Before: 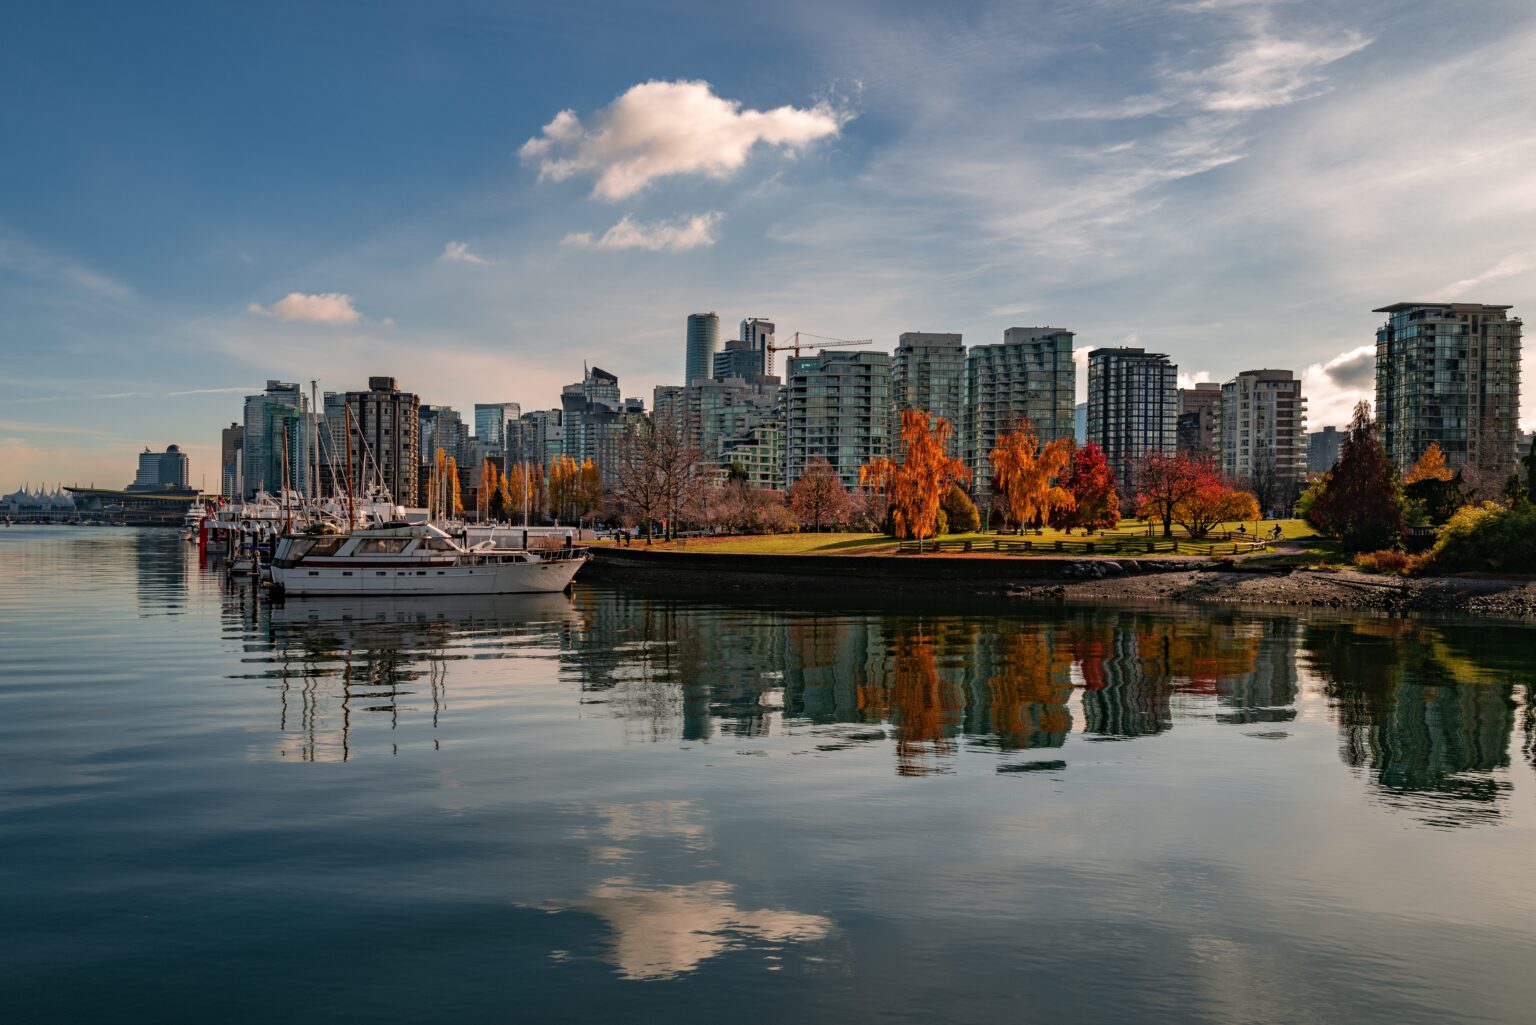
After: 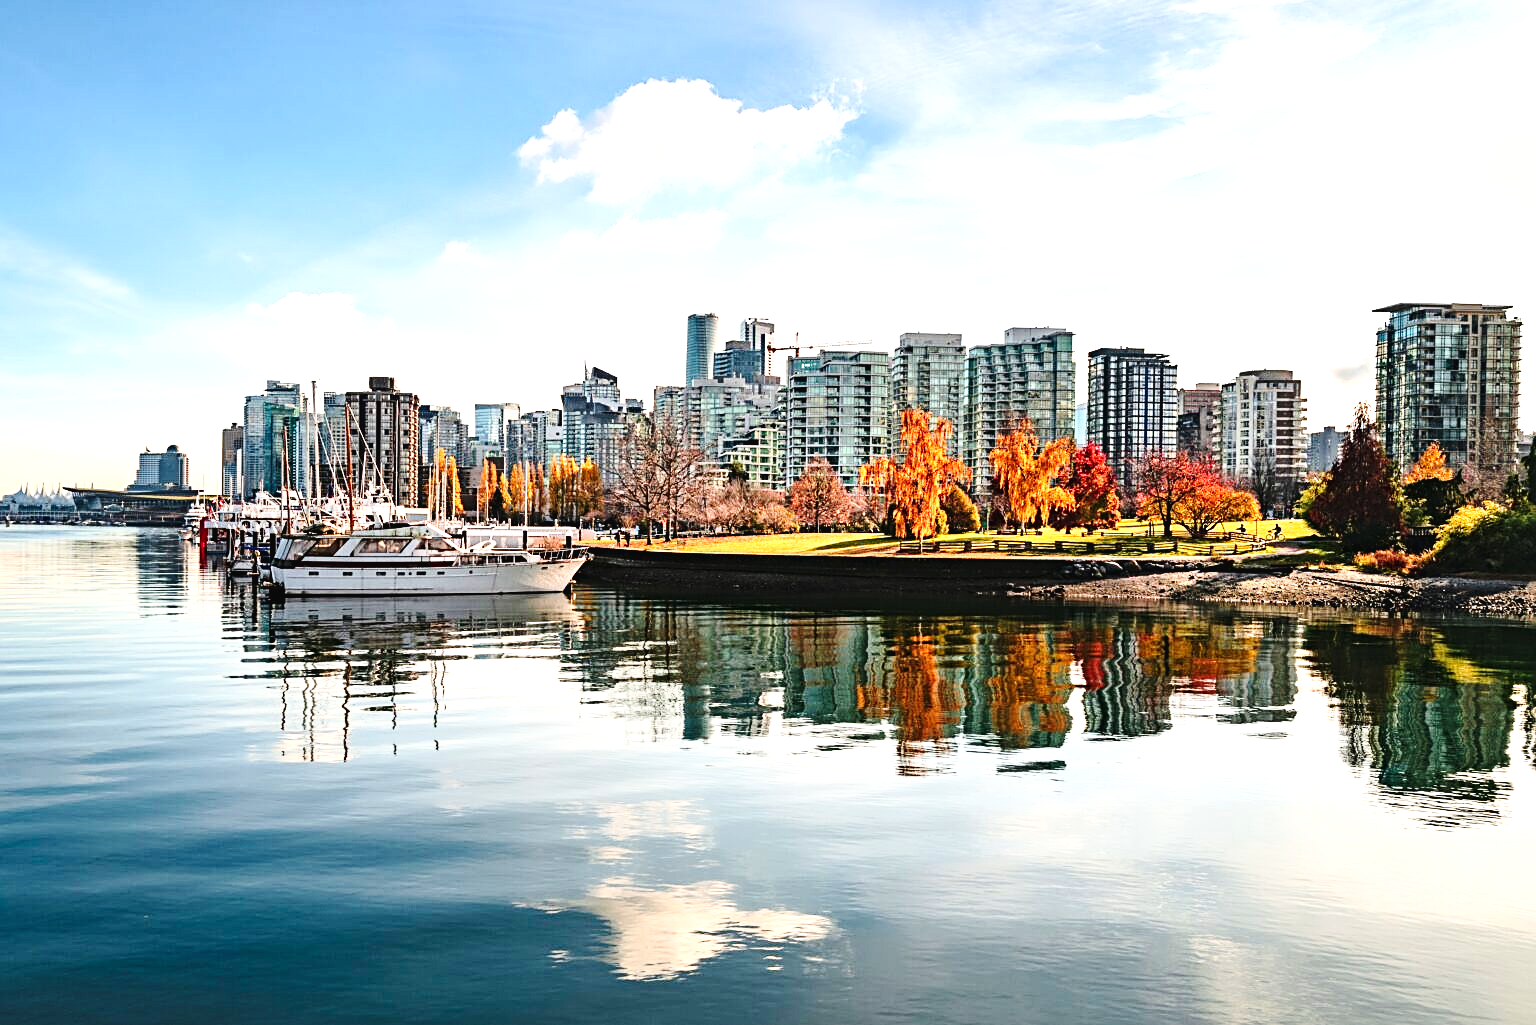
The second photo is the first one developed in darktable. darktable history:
tone curve: curves: ch0 [(0.016, 0.023) (0.248, 0.252) (0.732, 0.797) (1, 1)], color space Lab, independent channels, preserve colors none
shadows and highlights: radius 45.33, white point adjustment 6.64, compress 79.85%, soften with gaussian
sharpen: on, module defaults
base curve: curves: ch0 [(0, 0) (0.028, 0.03) (0.121, 0.232) (0.46, 0.748) (0.859, 0.968) (1, 1)], preserve colors none
exposure: exposure 0.76 EV, compensate highlight preservation false
